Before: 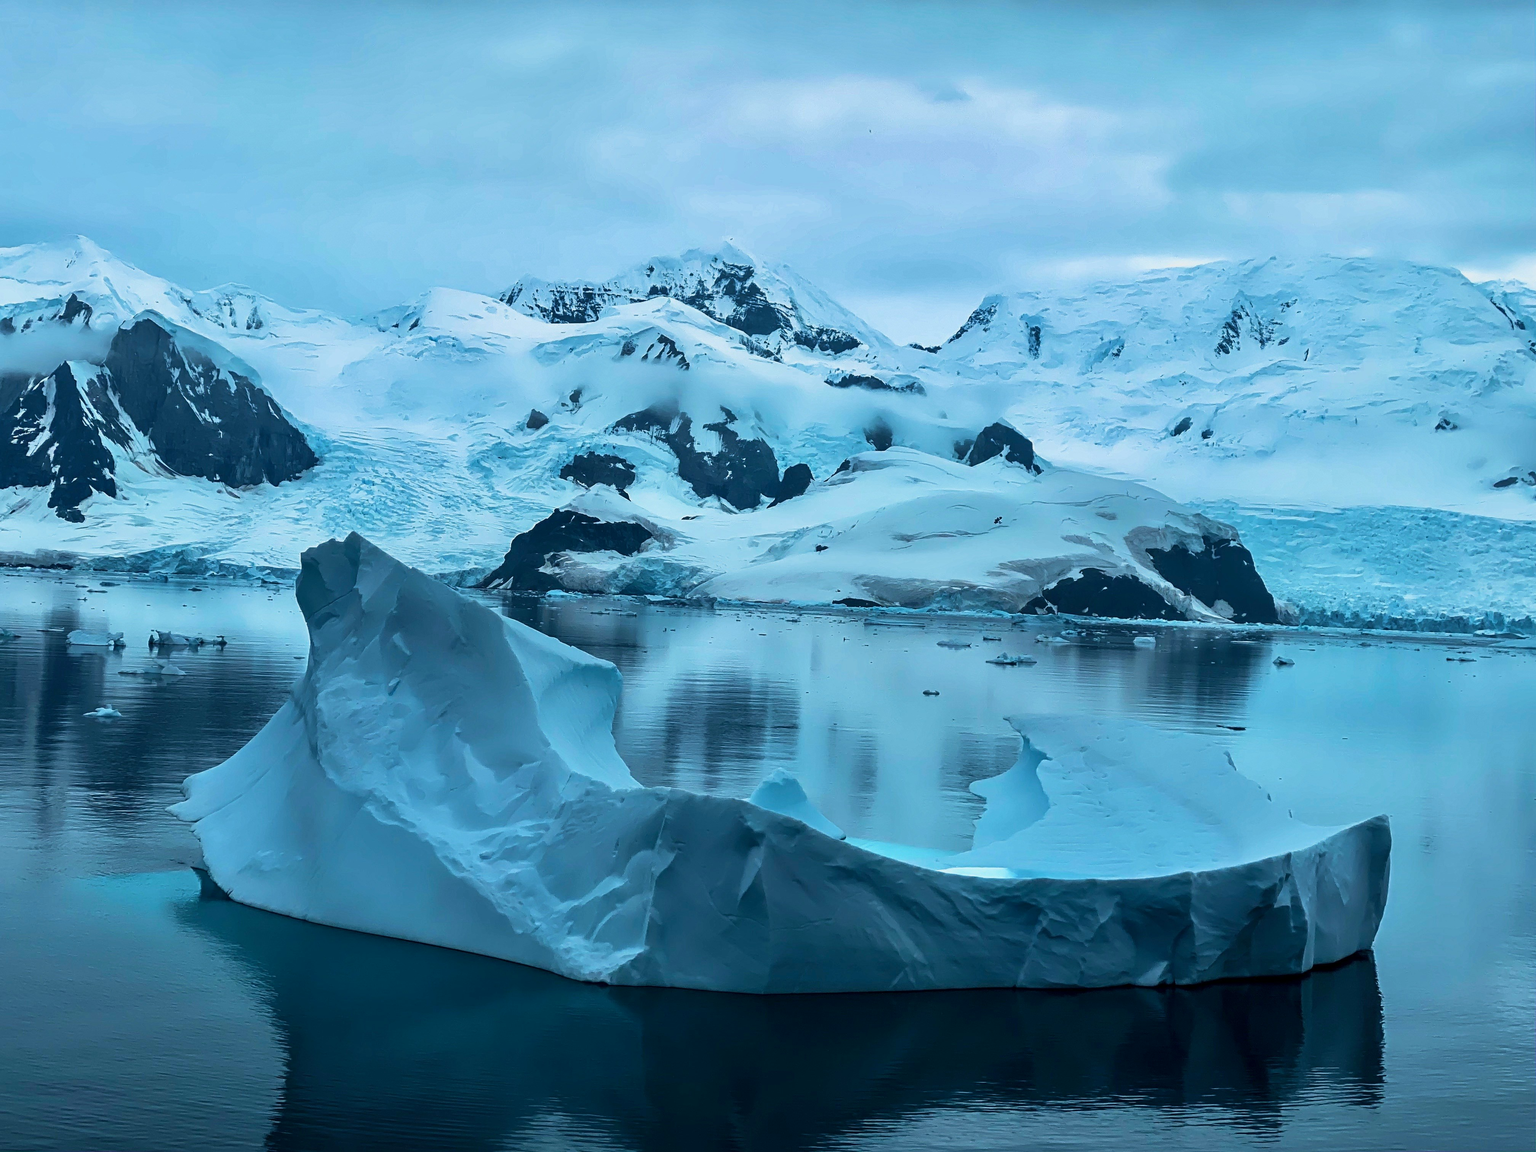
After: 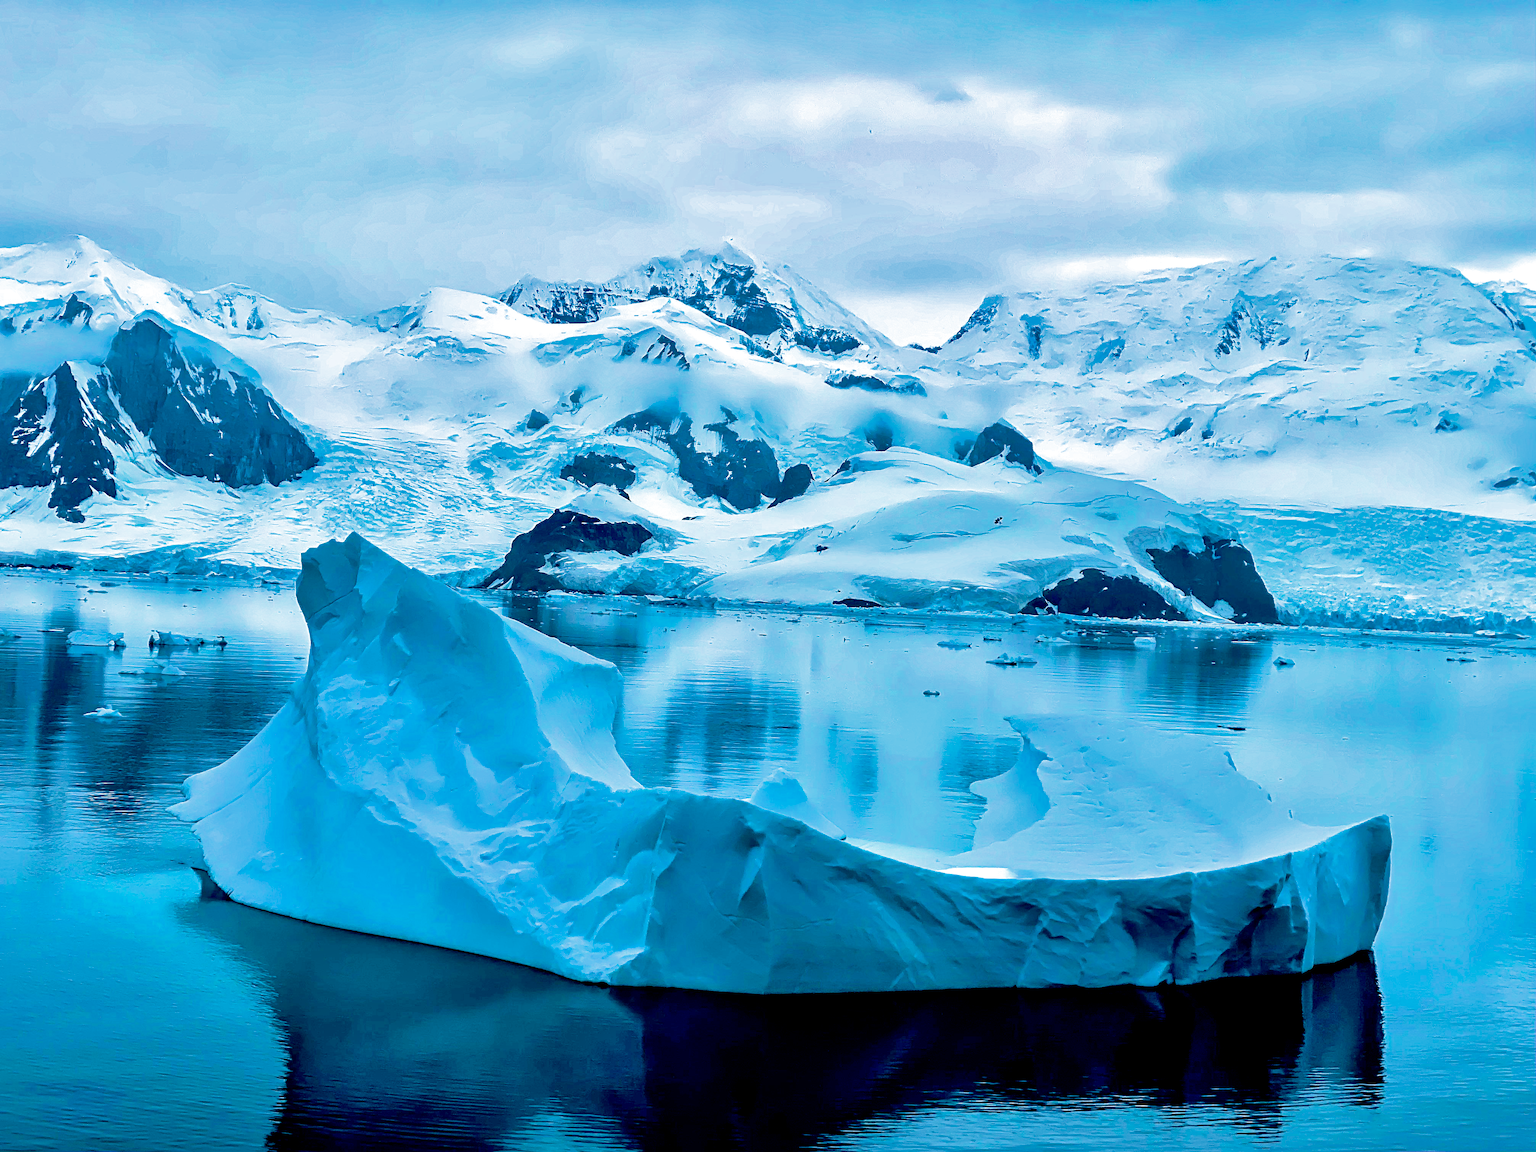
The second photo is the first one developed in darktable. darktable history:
filmic rgb: middle gray luminance 18.28%, black relative exposure -8.98 EV, white relative exposure 3.73 EV, target black luminance 0%, hardness 4.82, latitude 67.51%, contrast 0.941, highlights saturation mix 18.88%, shadows ↔ highlights balance 21.82%
color balance rgb: perceptual saturation grading › global saturation 25.866%, global vibrance 20%
shadows and highlights: on, module defaults
contrast brightness saturation: brightness -0.09
exposure: black level correction 0.014, exposure 1.776 EV, compensate exposure bias true, compensate highlight preservation false
sharpen: radius 2.914, amount 0.854, threshold 47.482
